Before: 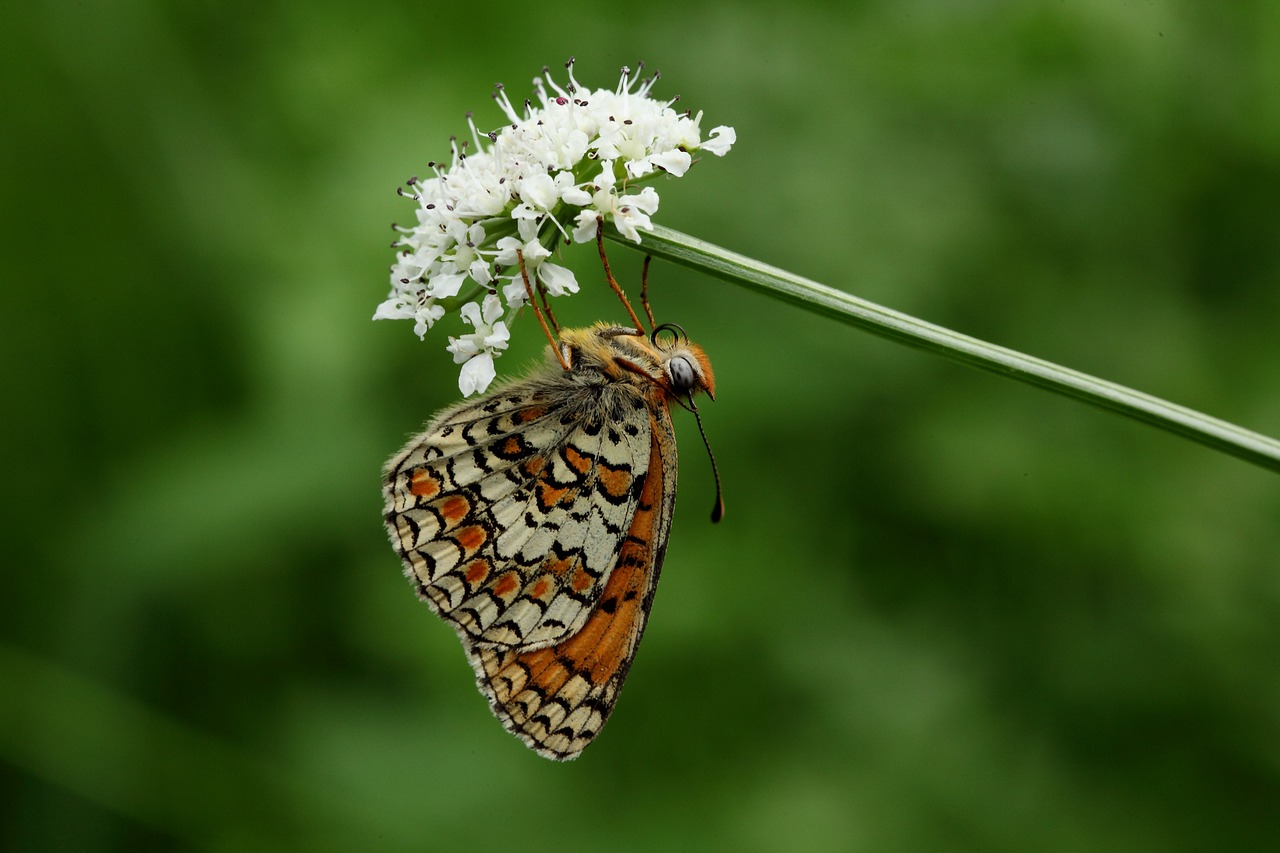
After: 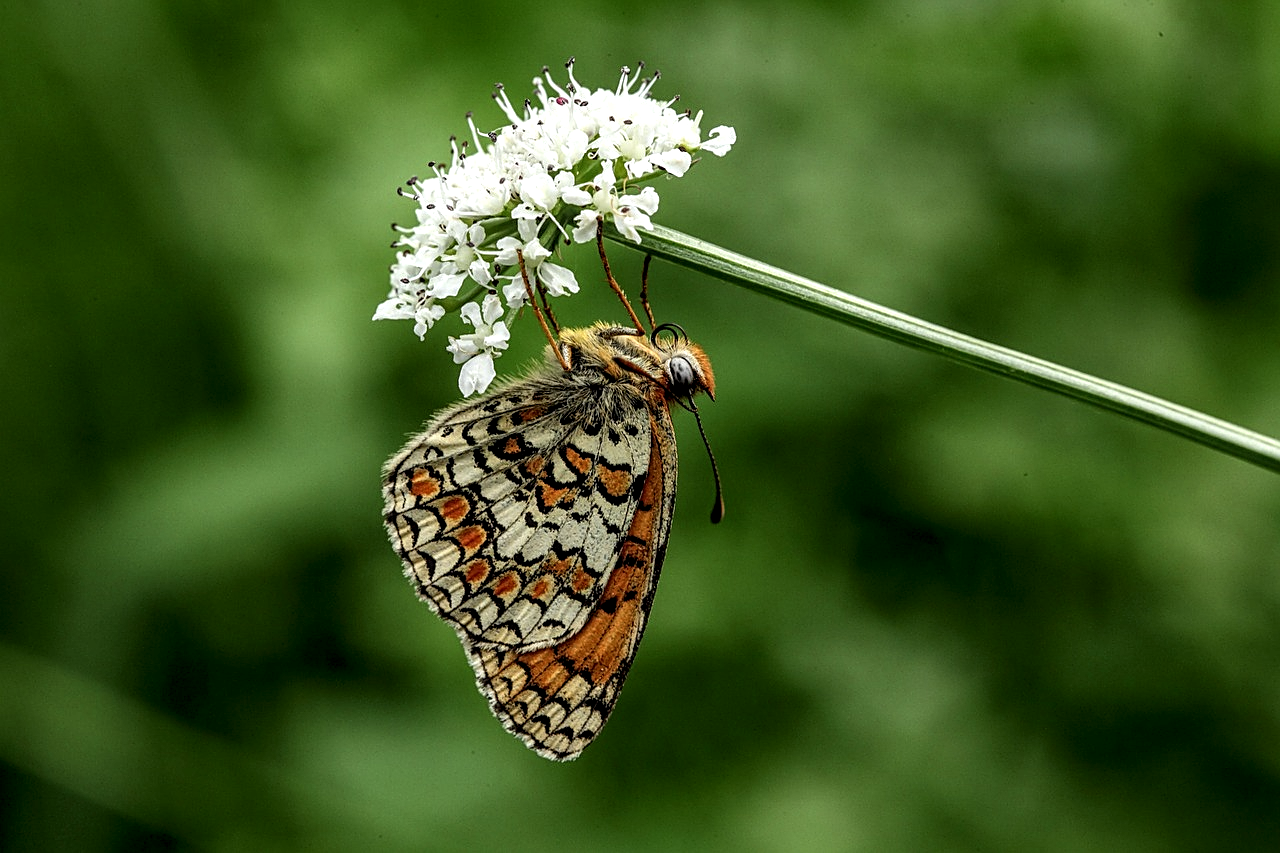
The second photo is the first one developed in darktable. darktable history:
sharpen: on, module defaults
local contrast: highlights 12%, shadows 38%, detail 183%, midtone range 0.471
